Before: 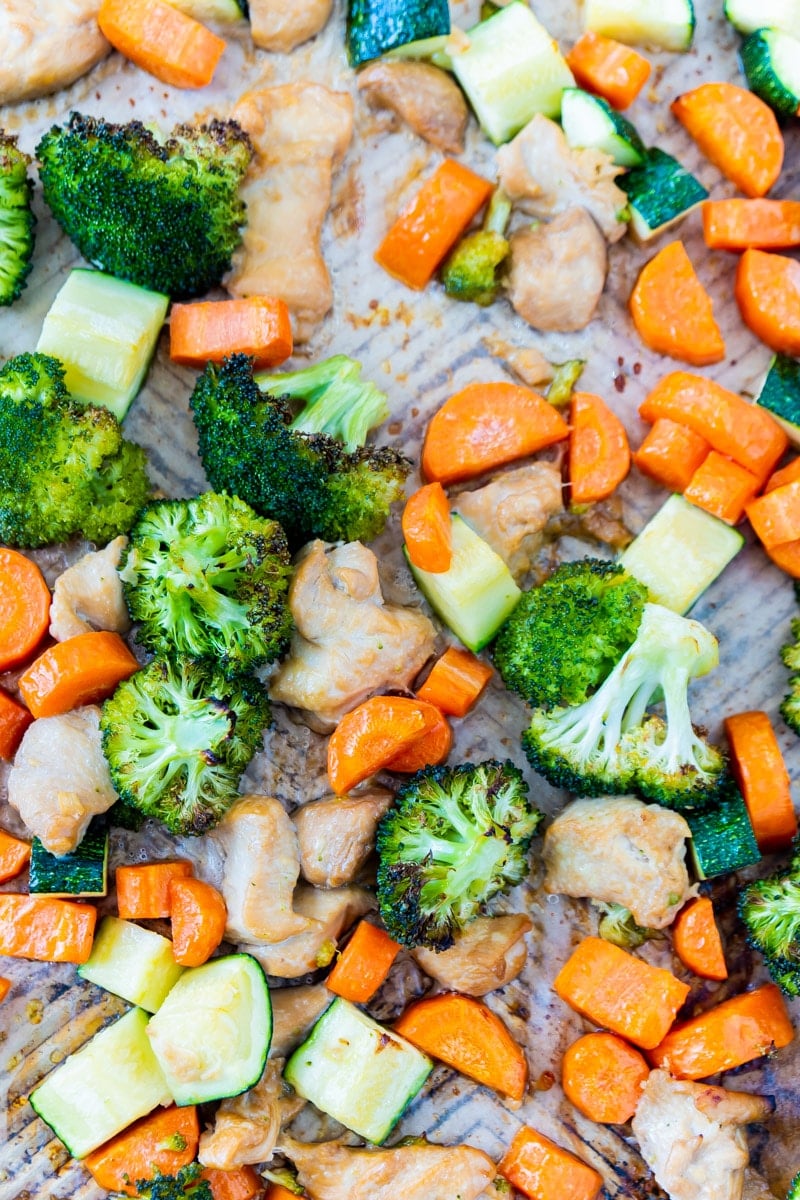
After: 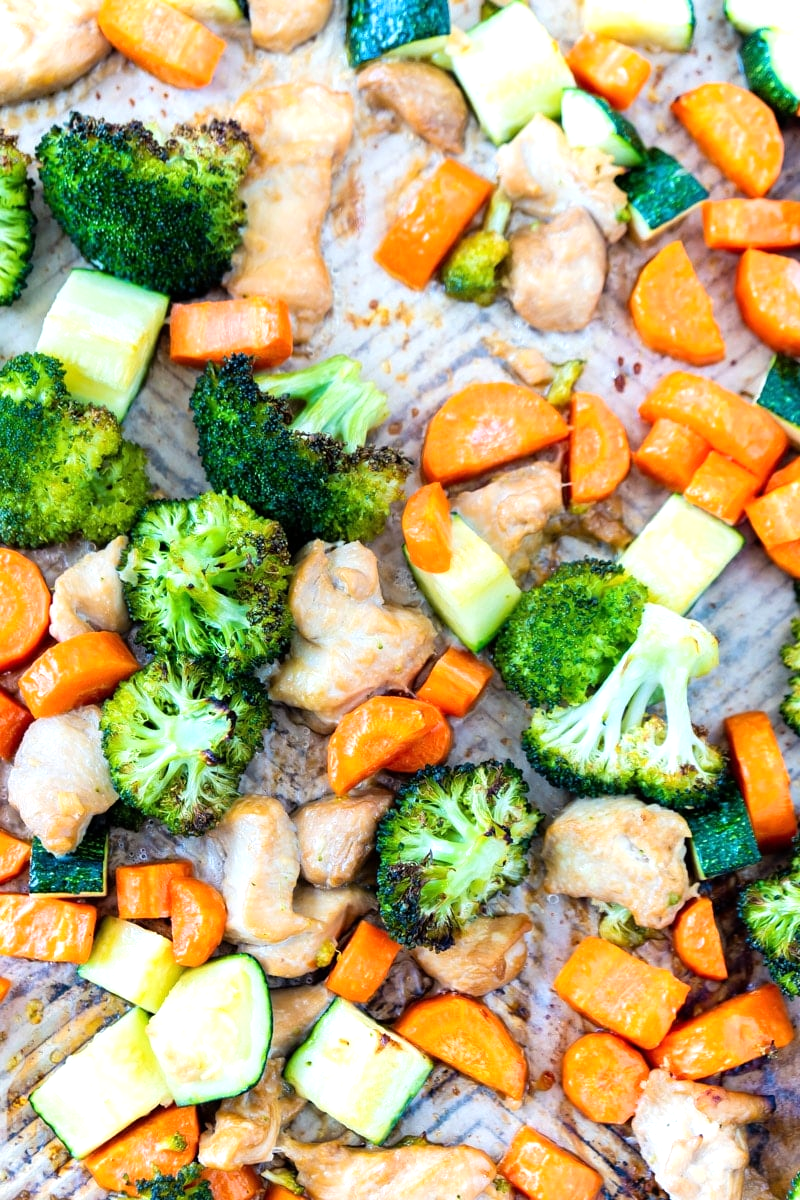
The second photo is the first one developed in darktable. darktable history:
tone equalizer: -8 EV -0.439 EV, -7 EV -0.397 EV, -6 EV -0.323 EV, -5 EV -0.208 EV, -3 EV 0.24 EV, -2 EV 0.317 EV, -1 EV 0.395 EV, +0 EV 0.389 EV, luminance estimator HSV value / RGB max
